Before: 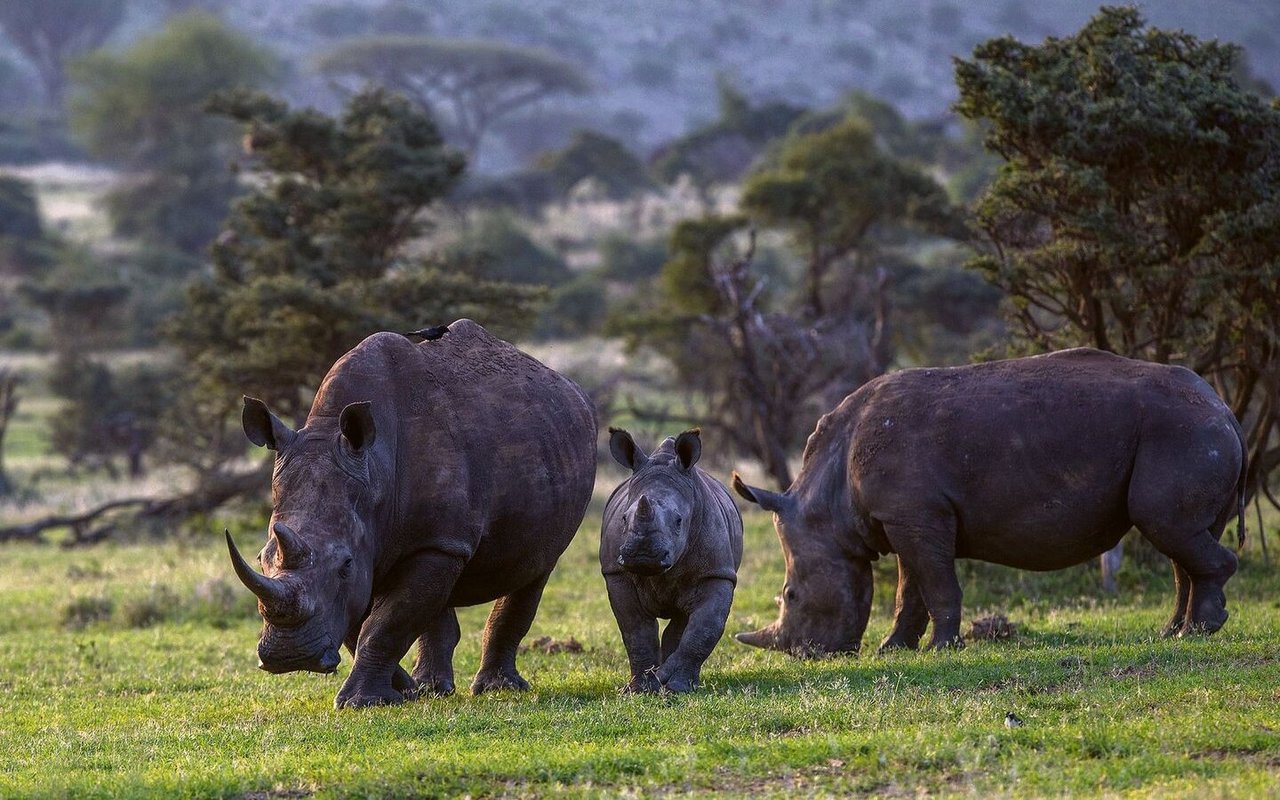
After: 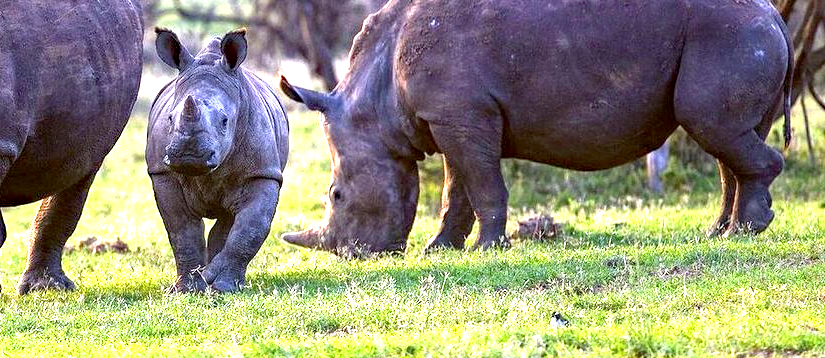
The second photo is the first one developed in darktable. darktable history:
crop and rotate: left 35.509%, top 50.238%, bottom 4.934%
white balance: red 0.976, blue 1.04
exposure: black level correction 0.001, exposure 2 EV, compensate highlight preservation false
haze removal: compatibility mode true, adaptive false
